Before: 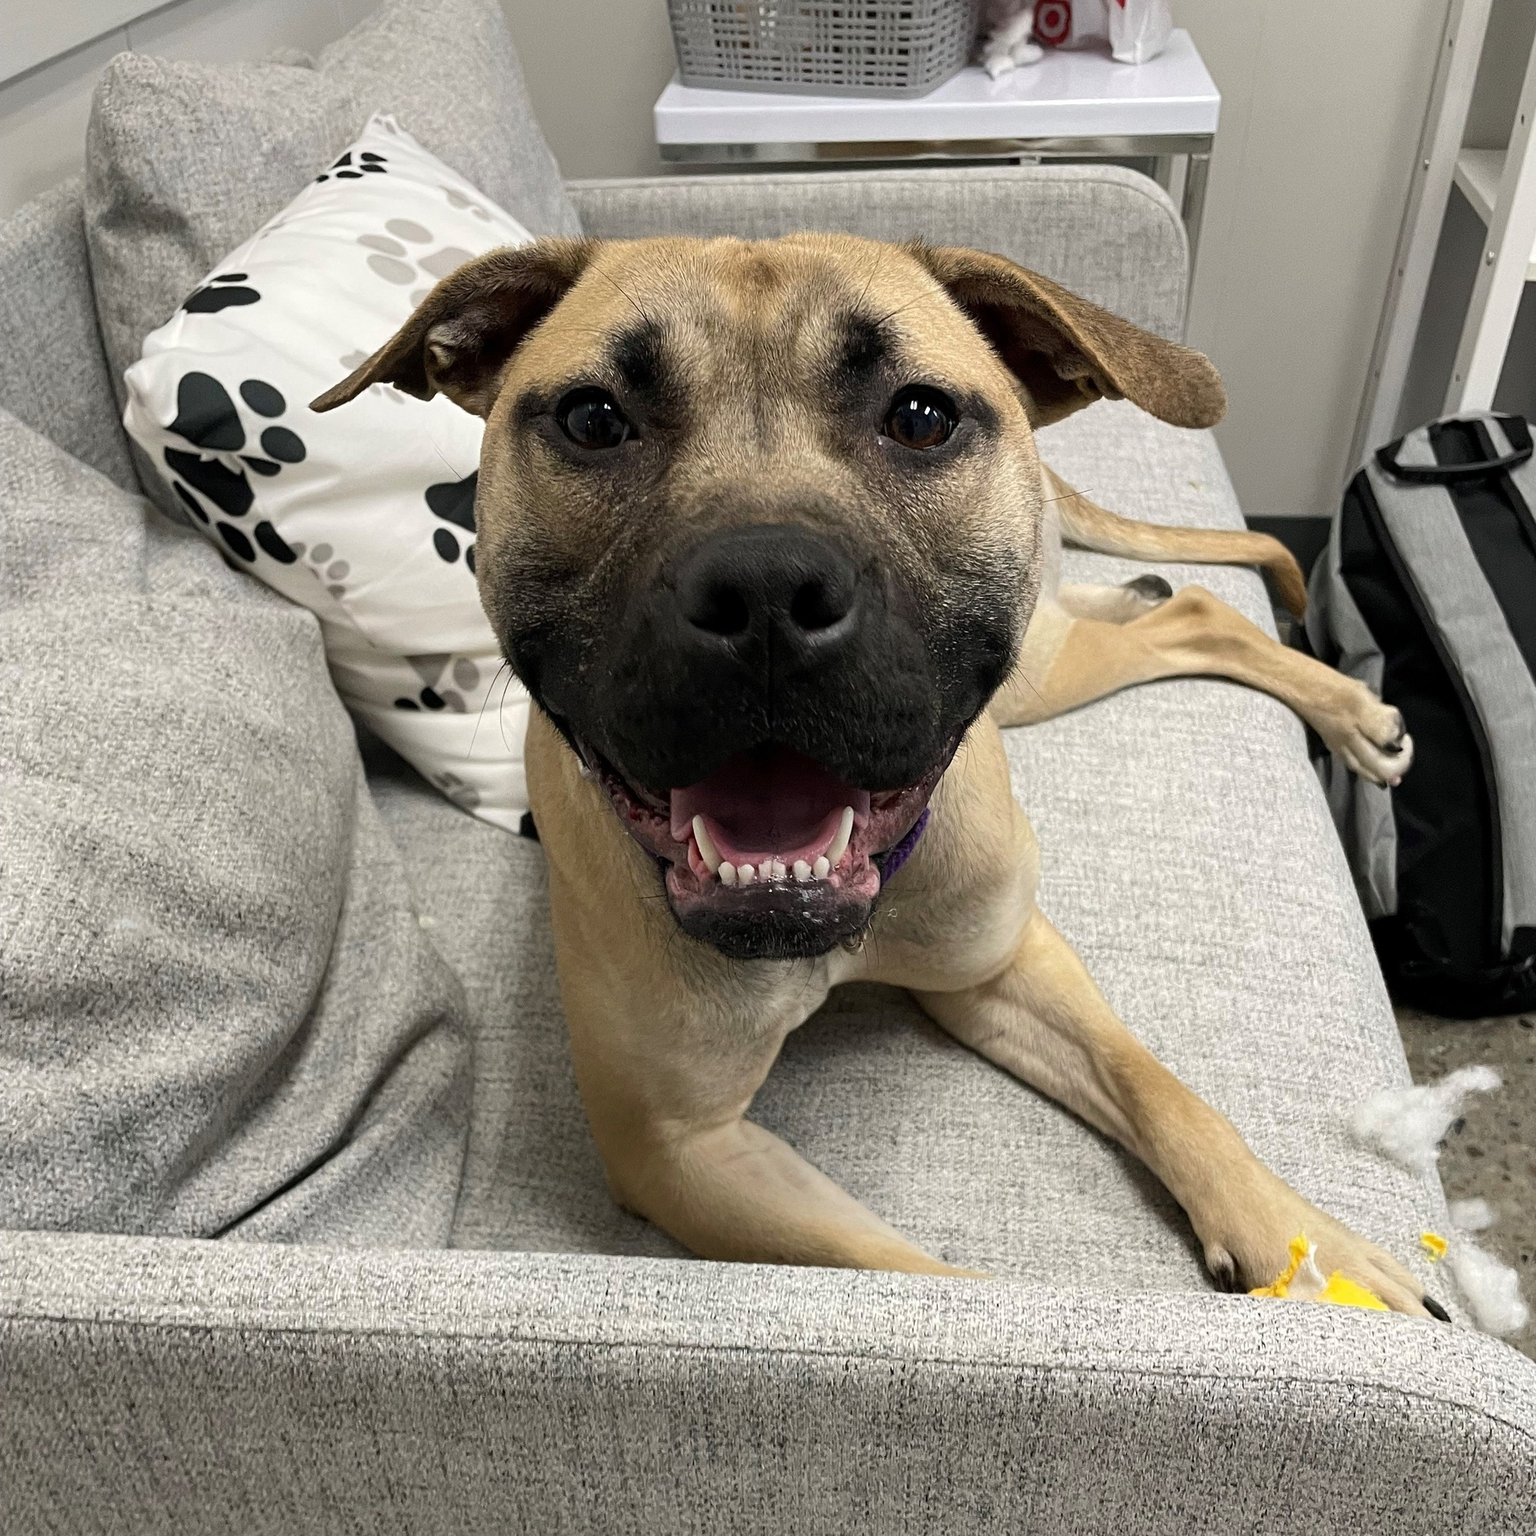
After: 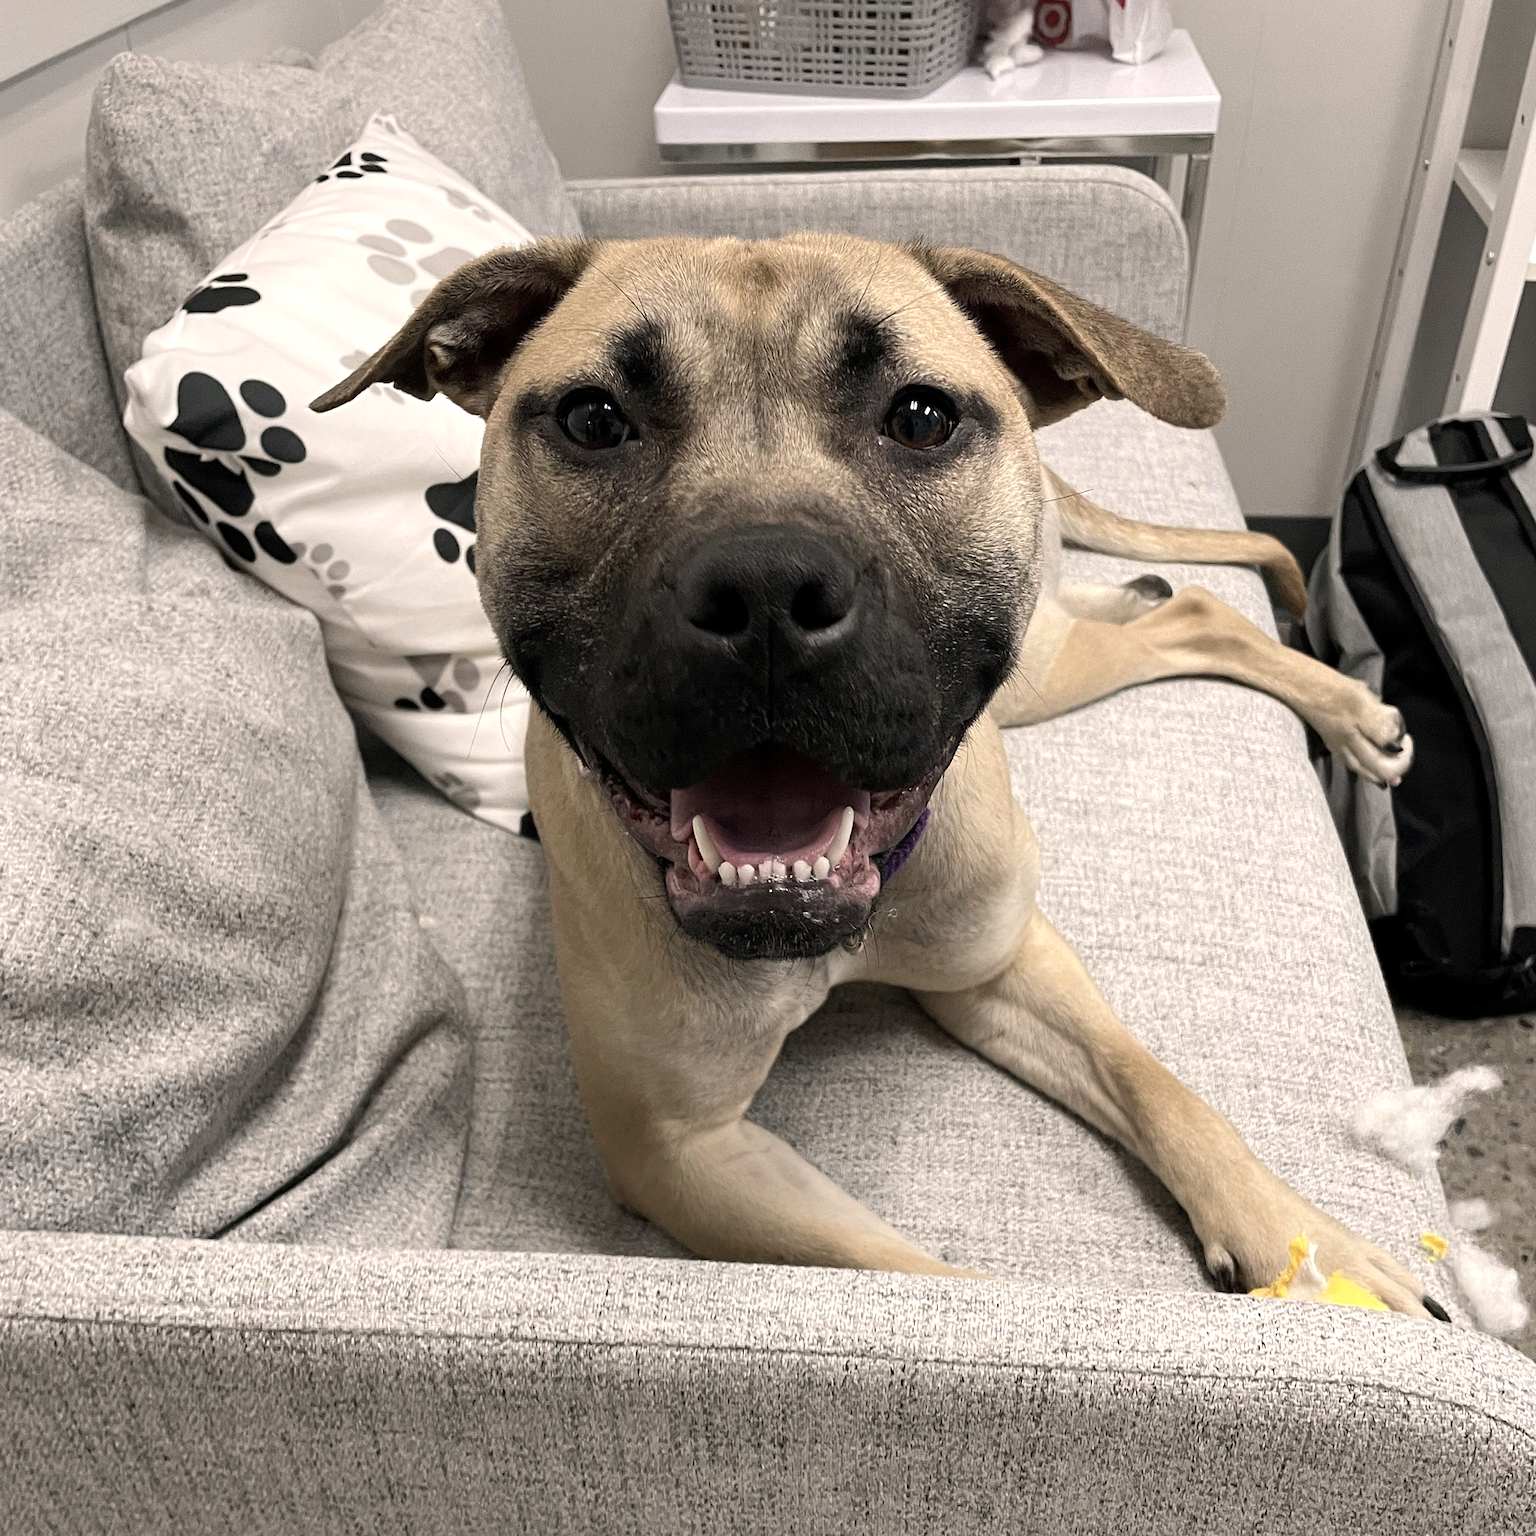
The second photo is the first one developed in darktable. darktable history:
color correction: highlights a* 5.59, highlights b* 5.24, saturation 0.68
exposure: exposure 0.2 EV, compensate highlight preservation false
